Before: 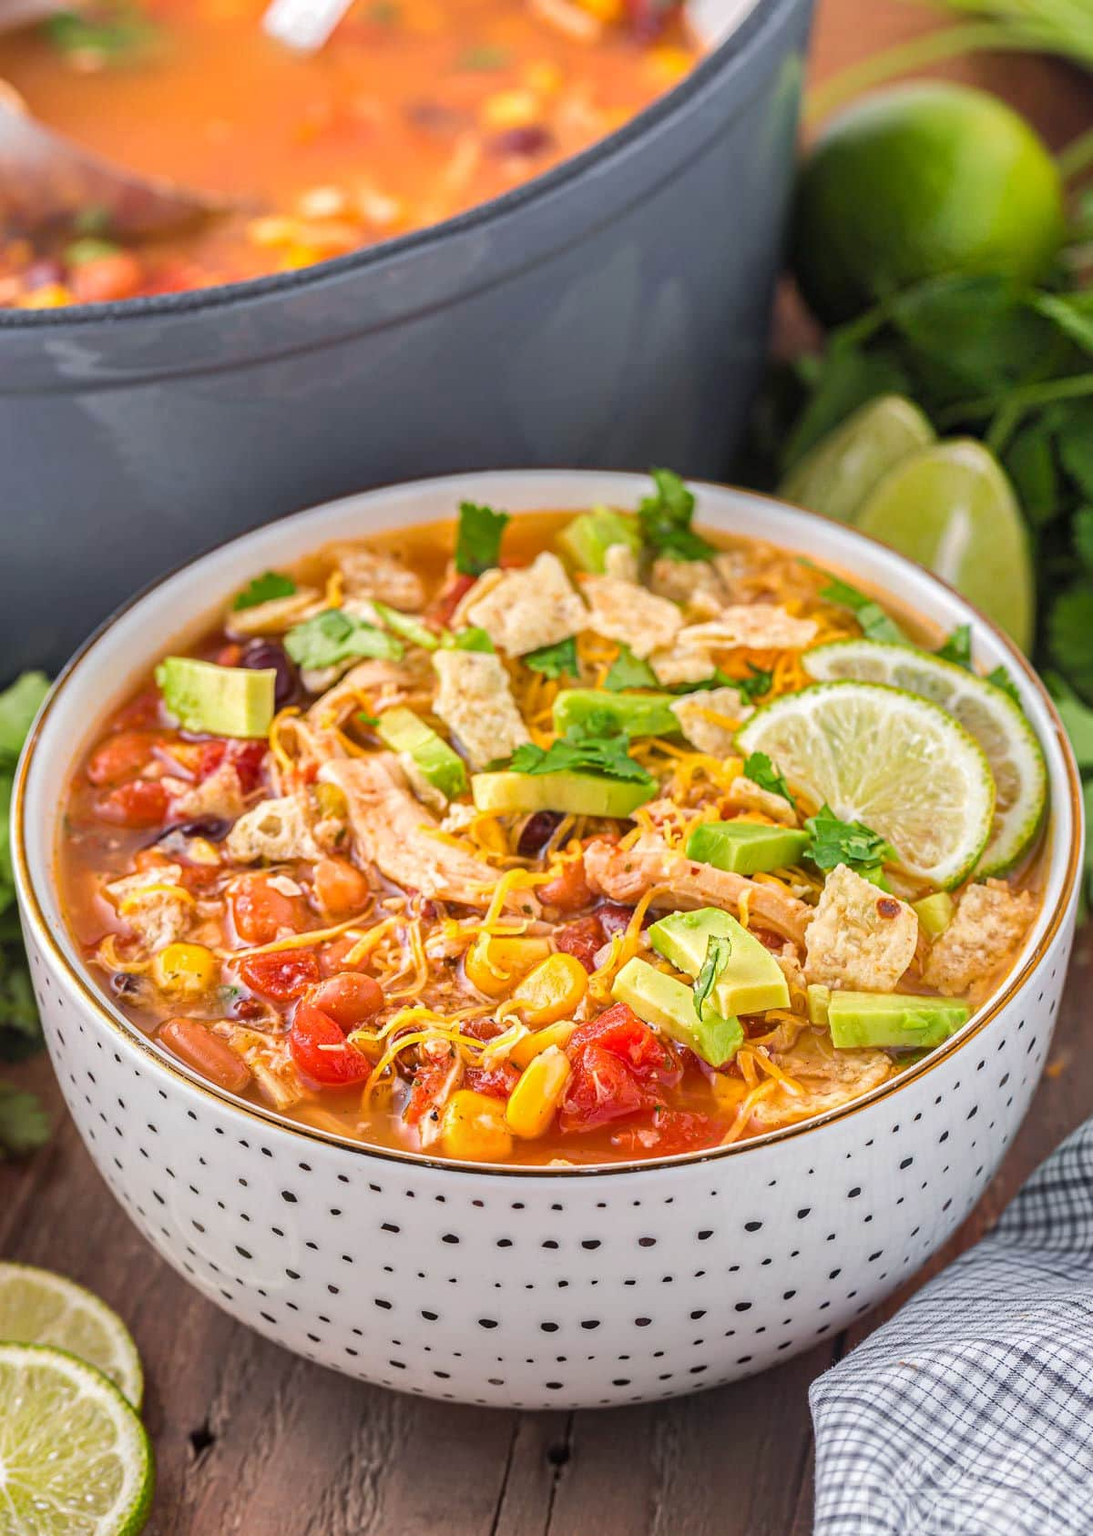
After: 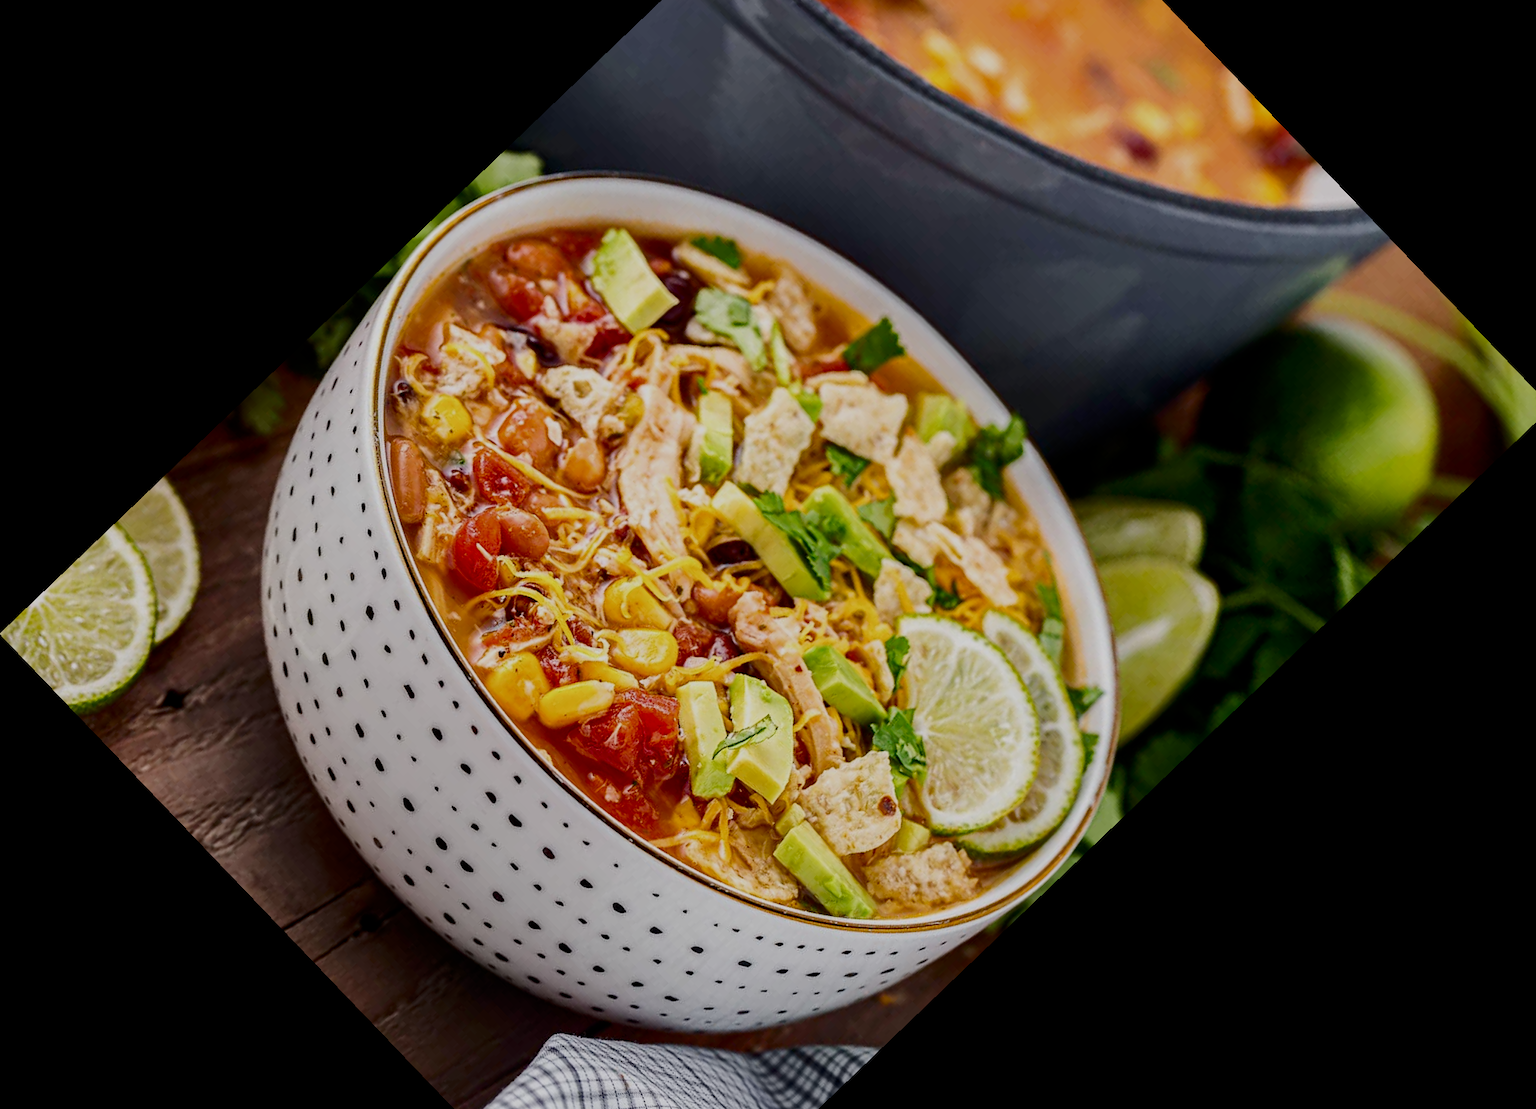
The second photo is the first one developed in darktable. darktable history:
contrast brightness saturation: contrast 0.28
crop and rotate: angle -46.26°, top 16.234%, right 0.912%, bottom 11.704%
filmic rgb: middle gray luminance 30%, black relative exposure -9 EV, white relative exposure 7 EV, threshold 6 EV, target black luminance 0%, hardness 2.94, latitude 2.04%, contrast 0.963, highlights saturation mix 5%, shadows ↔ highlights balance 12.16%, add noise in highlights 0, preserve chrominance no, color science v3 (2019), use custom middle-gray values true, iterations of high-quality reconstruction 0, contrast in highlights soft, enable highlight reconstruction true
